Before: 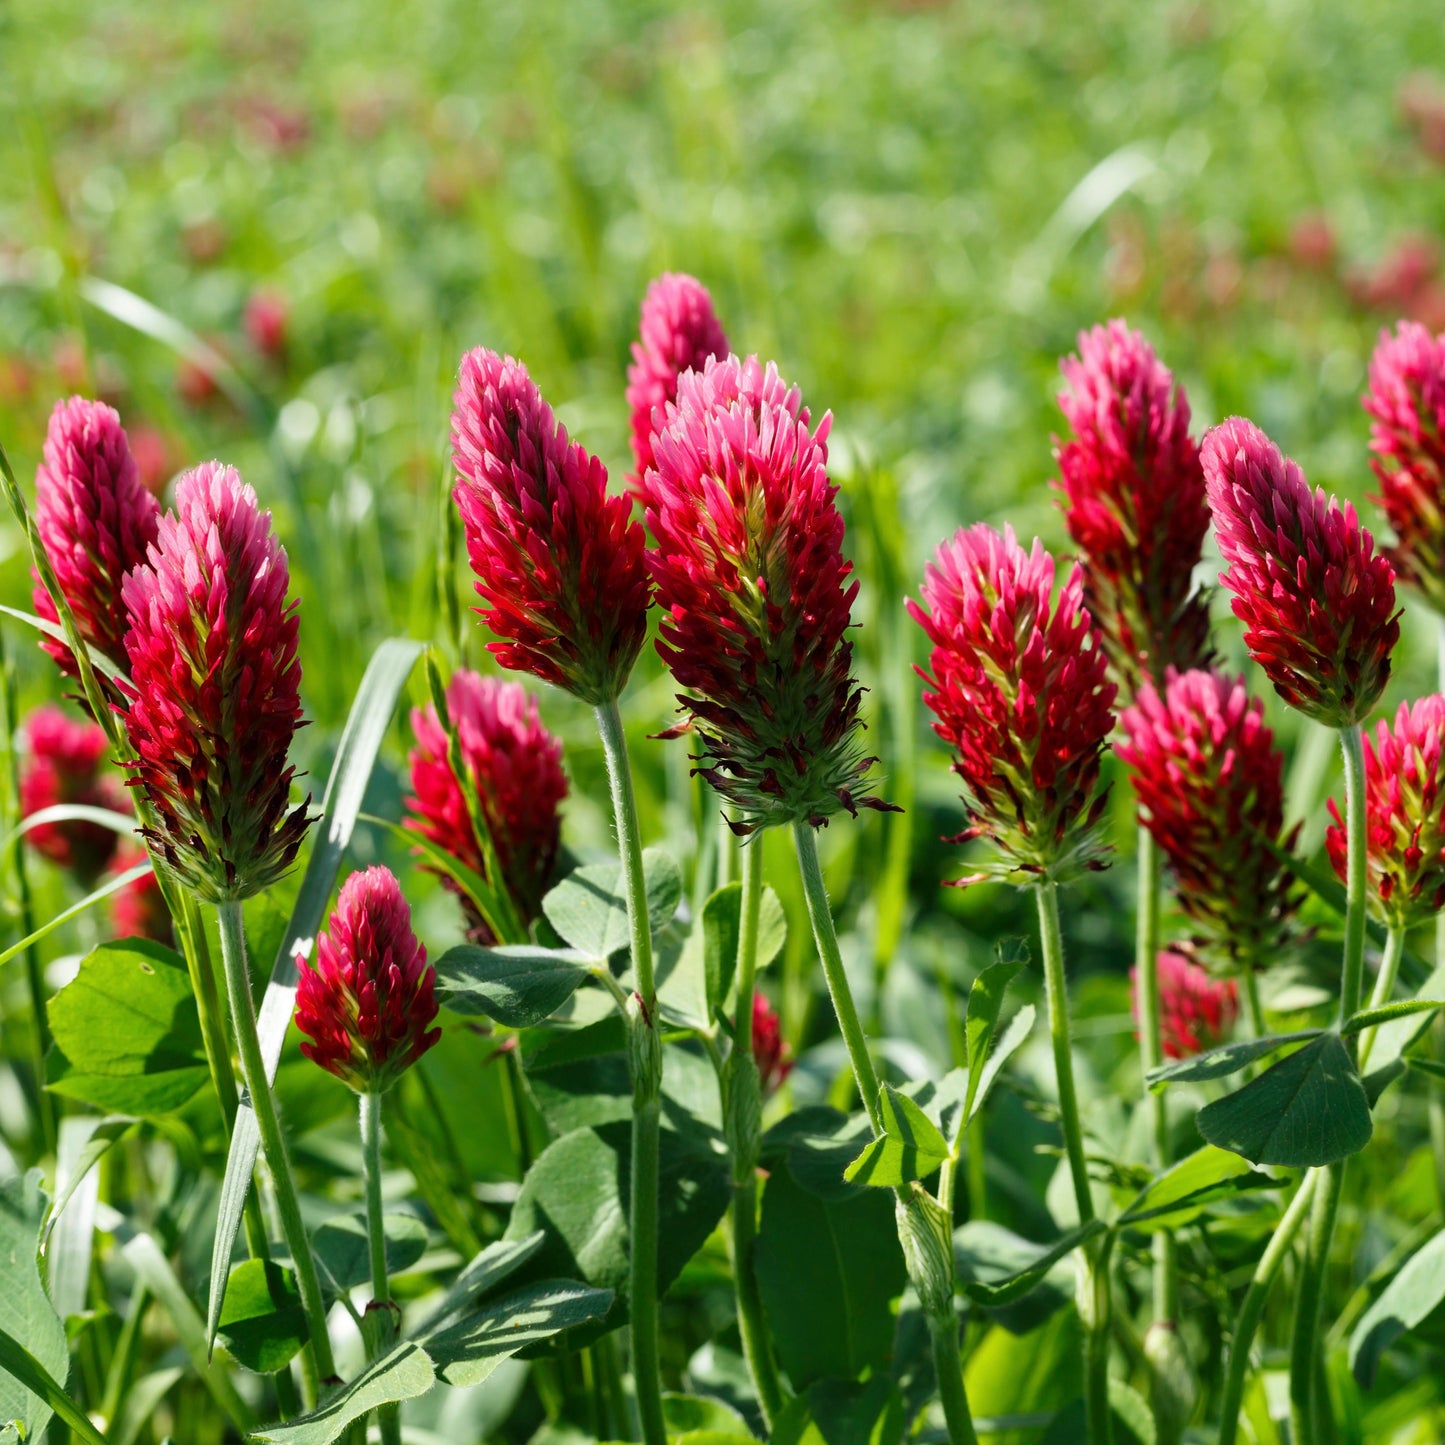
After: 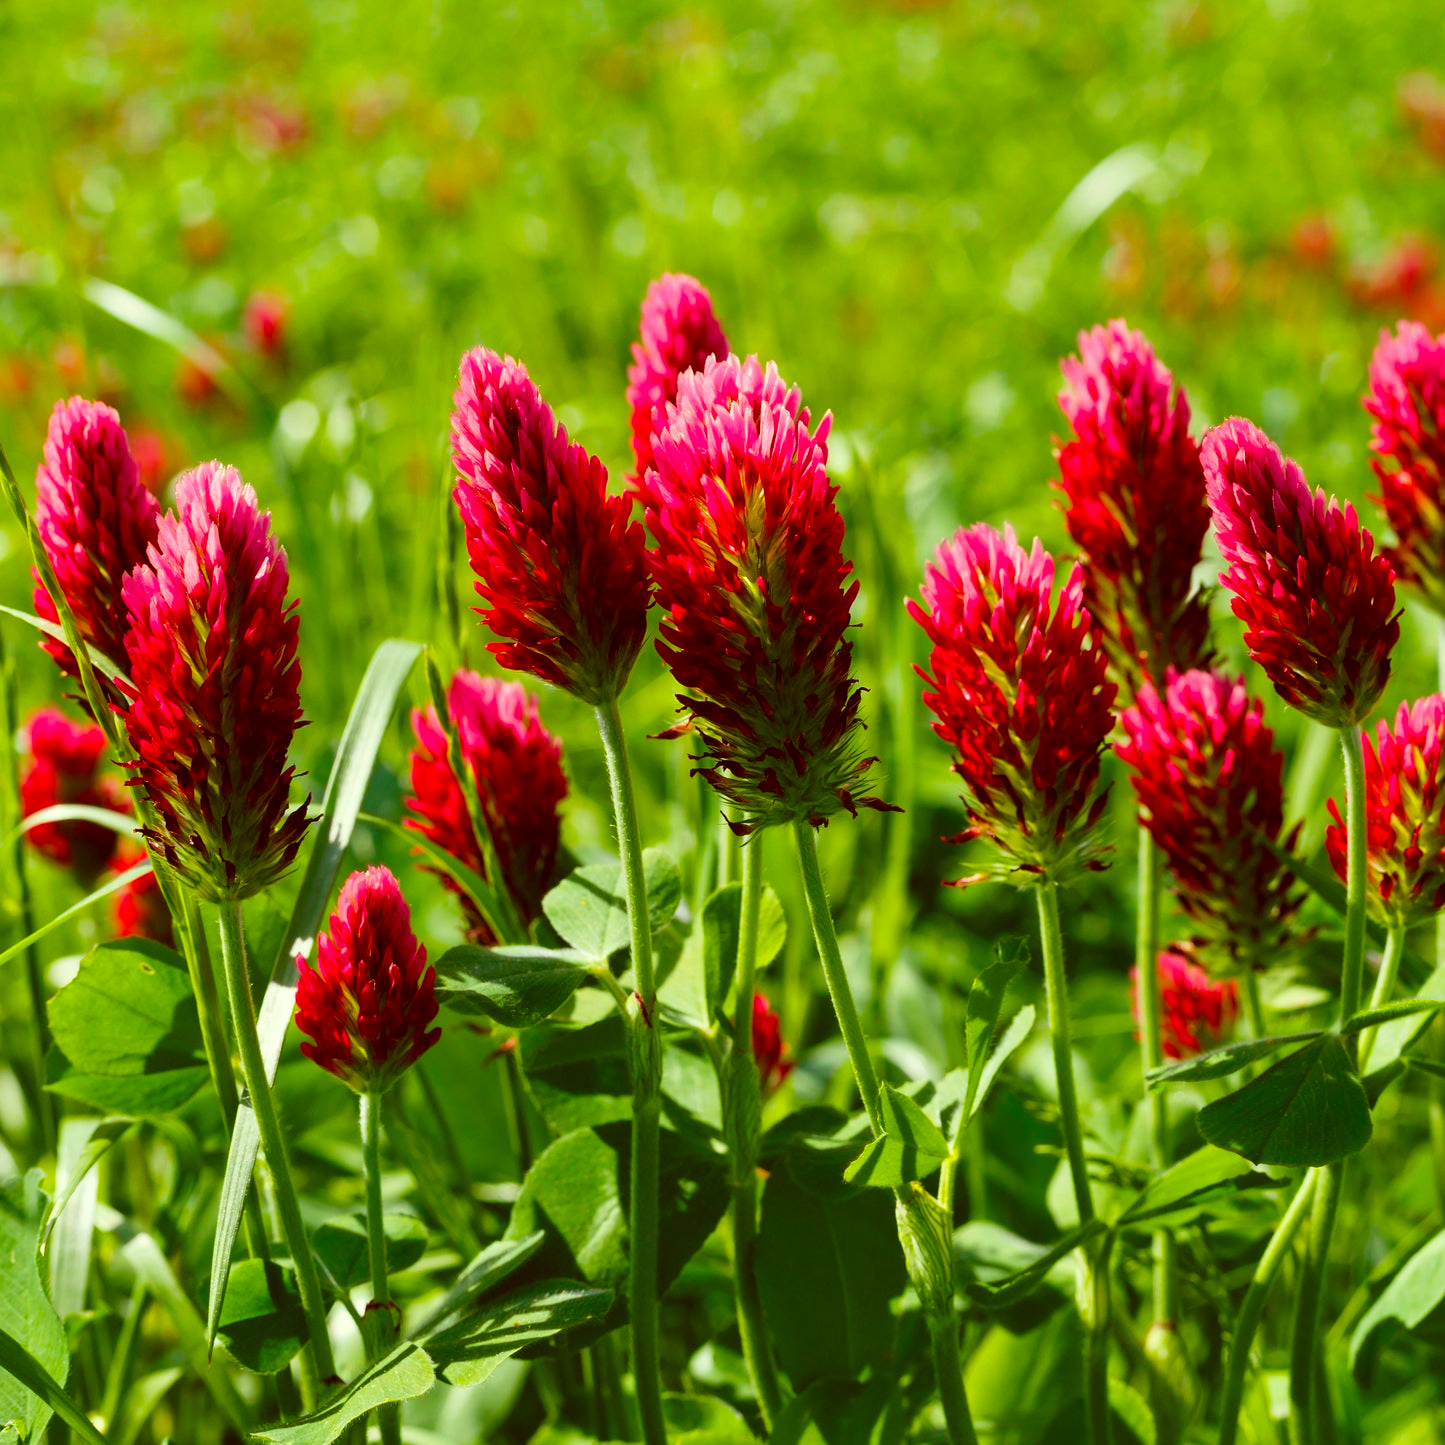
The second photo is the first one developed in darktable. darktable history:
color correction: highlights a* -5.3, highlights b* 9.8, shadows a* 9.8, shadows b* 24.26
color balance rgb: linear chroma grading › global chroma 15%, perceptual saturation grading › global saturation 30%
